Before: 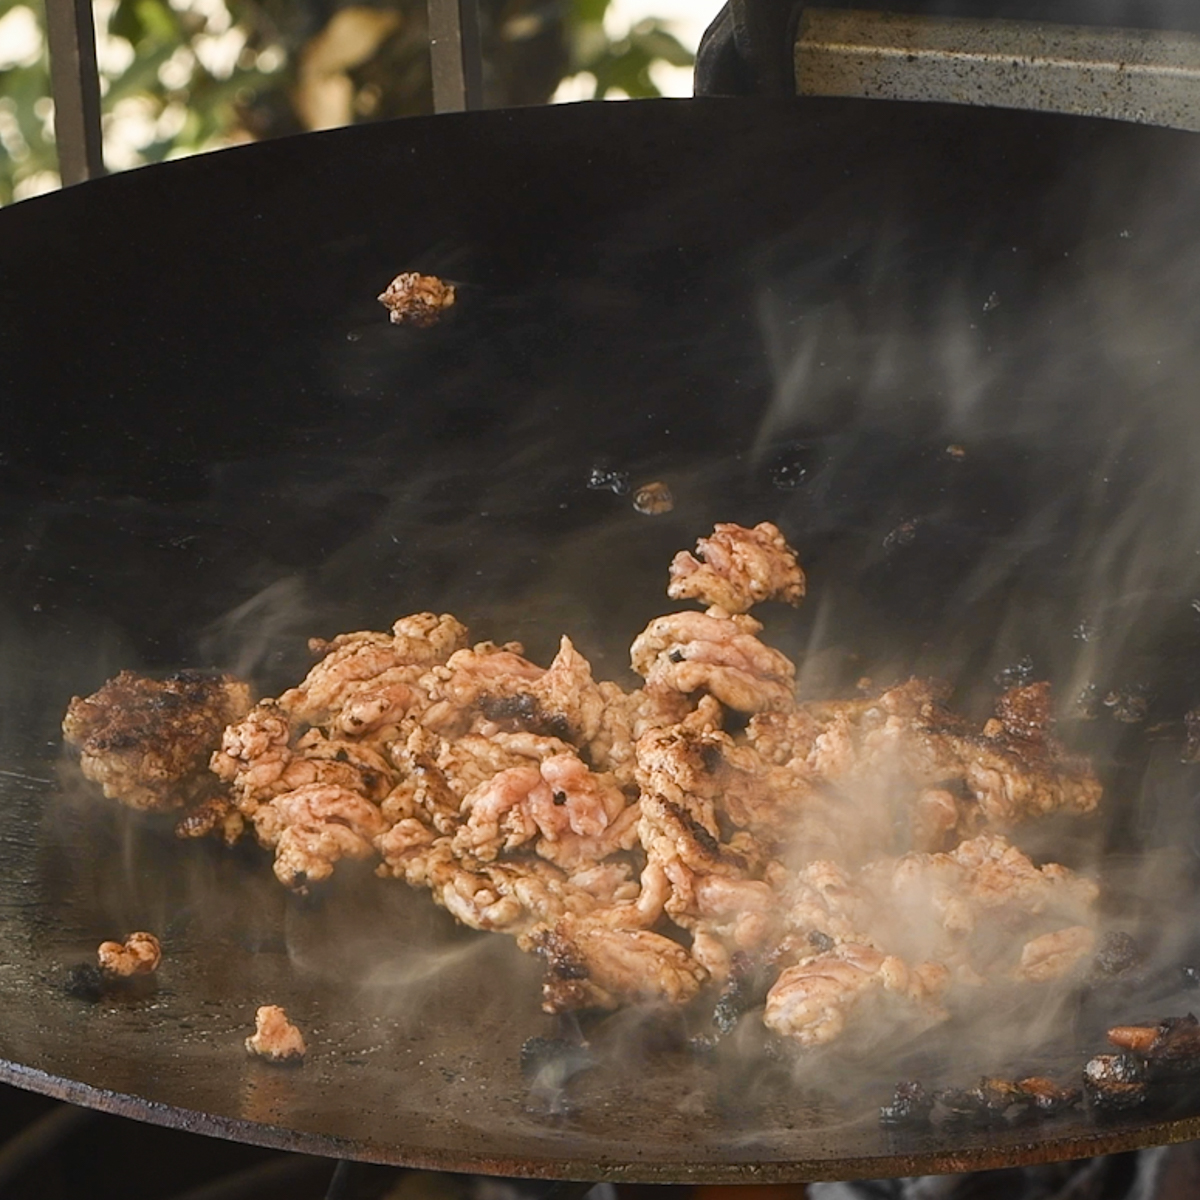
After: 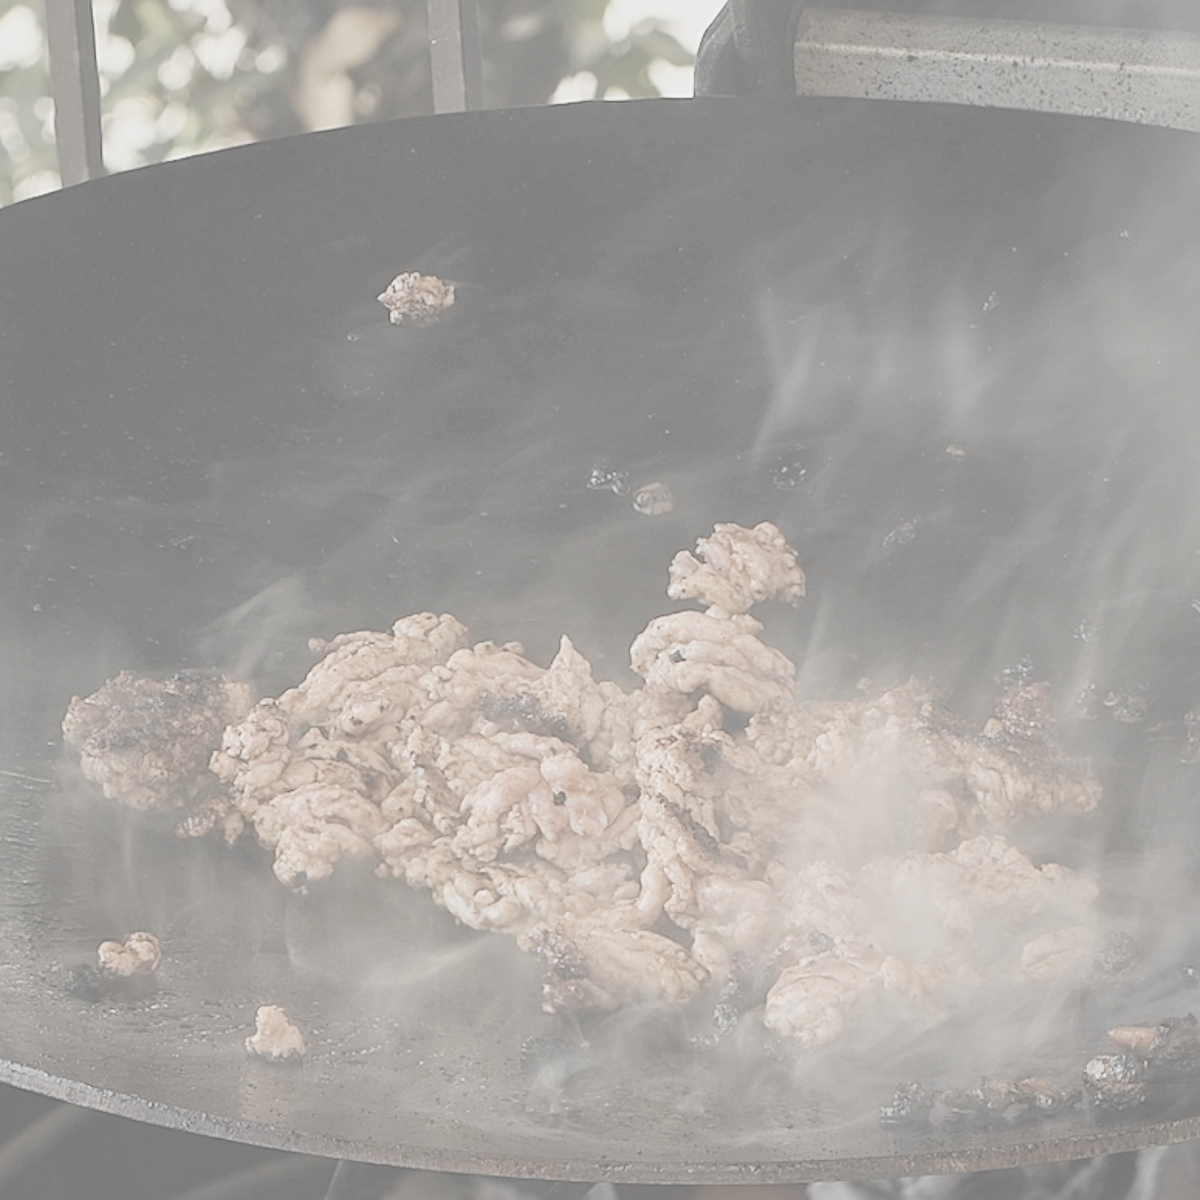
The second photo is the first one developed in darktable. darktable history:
color zones: curves: ch0 [(0.068, 0.464) (0.25, 0.5) (0.48, 0.508) (0.75, 0.536) (0.886, 0.476) (0.967, 0.456)]; ch1 [(0.066, 0.456) (0.25, 0.5) (0.616, 0.508) (0.746, 0.56) (0.934, 0.444)]
contrast brightness saturation: contrast -0.32, brightness 0.75, saturation -0.78
sharpen: radius 2.167, amount 0.381, threshold 0
white balance: red 0.986, blue 1.01
